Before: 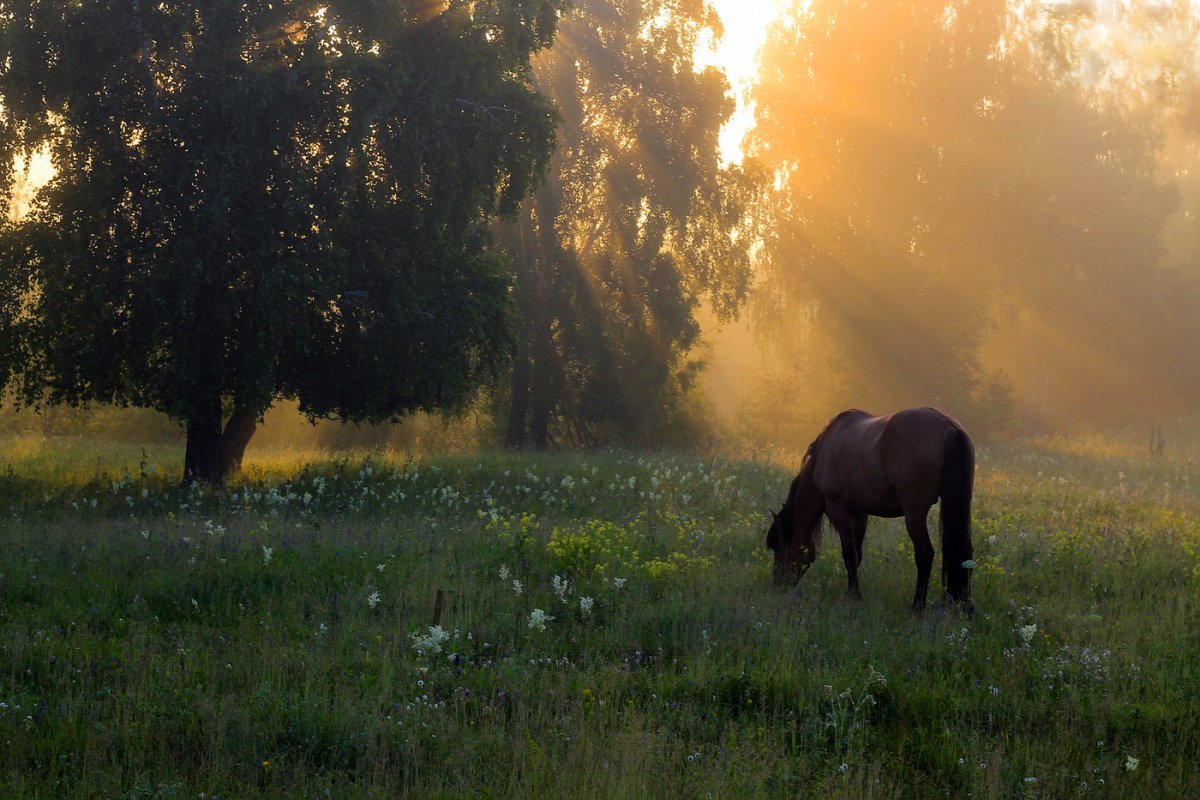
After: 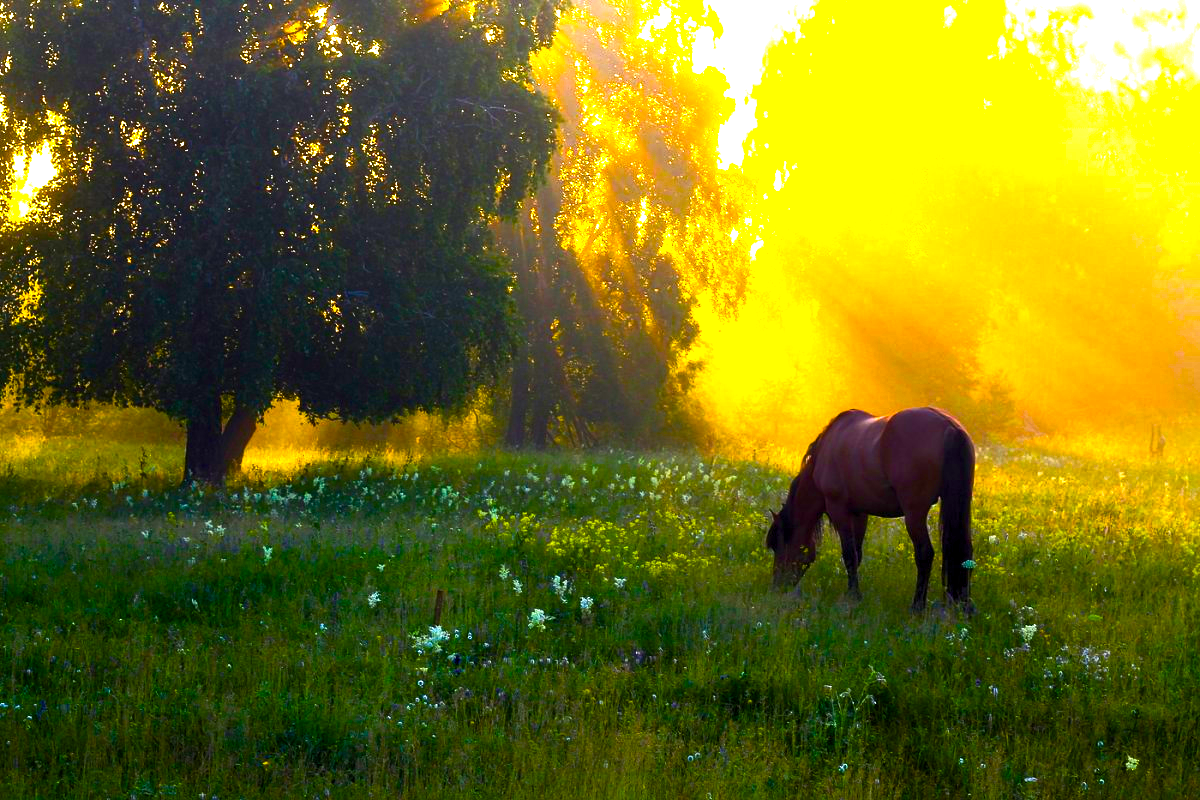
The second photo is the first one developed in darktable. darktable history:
color balance rgb: linear chroma grading › global chroma 41.469%, perceptual saturation grading › global saturation 39.596%, perceptual saturation grading › highlights -25.625%, perceptual saturation grading › mid-tones 35.075%, perceptual saturation grading › shadows 34.588%, perceptual brilliance grading › global brilliance 29.441%, perceptual brilliance grading › highlights 50.278%, perceptual brilliance grading › mid-tones 50.816%, perceptual brilliance grading › shadows -21.75%, contrast -9.426%
